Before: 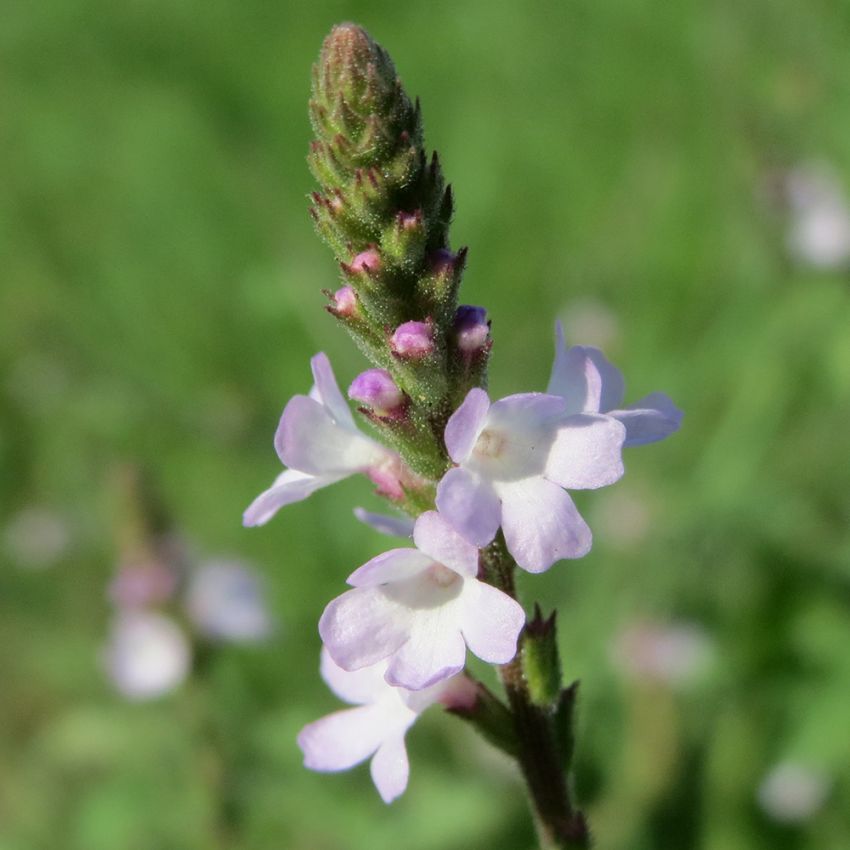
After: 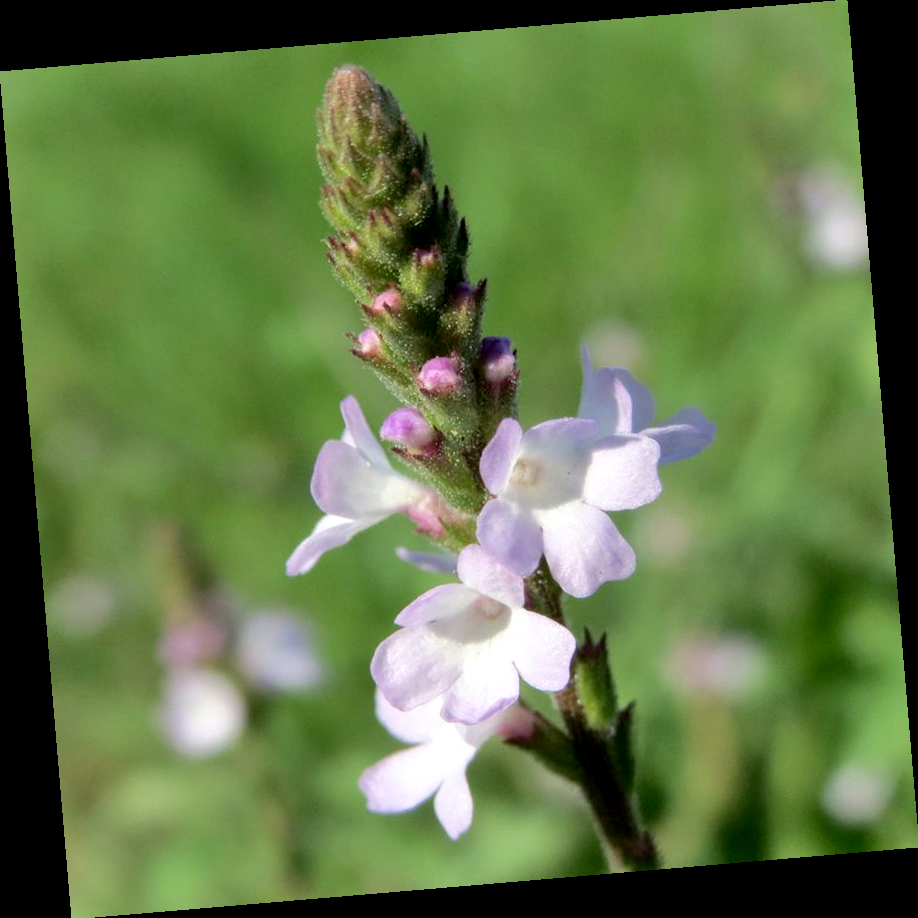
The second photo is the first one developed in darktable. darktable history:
shadows and highlights: shadows 32, highlights -32, soften with gaussian
color zones: curves: ch1 [(0, 0.469) (0.01, 0.469) (0.12, 0.446) (0.248, 0.469) (0.5, 0.5) (0.748, 0.5) (0.99, 0.469) (1, 0.469)]
rotate and perspective: rotation -4.86°, automatic cropping off
exposure: black level correction 0.005, exposure 0.286 EV, compensate highlight preservation false
